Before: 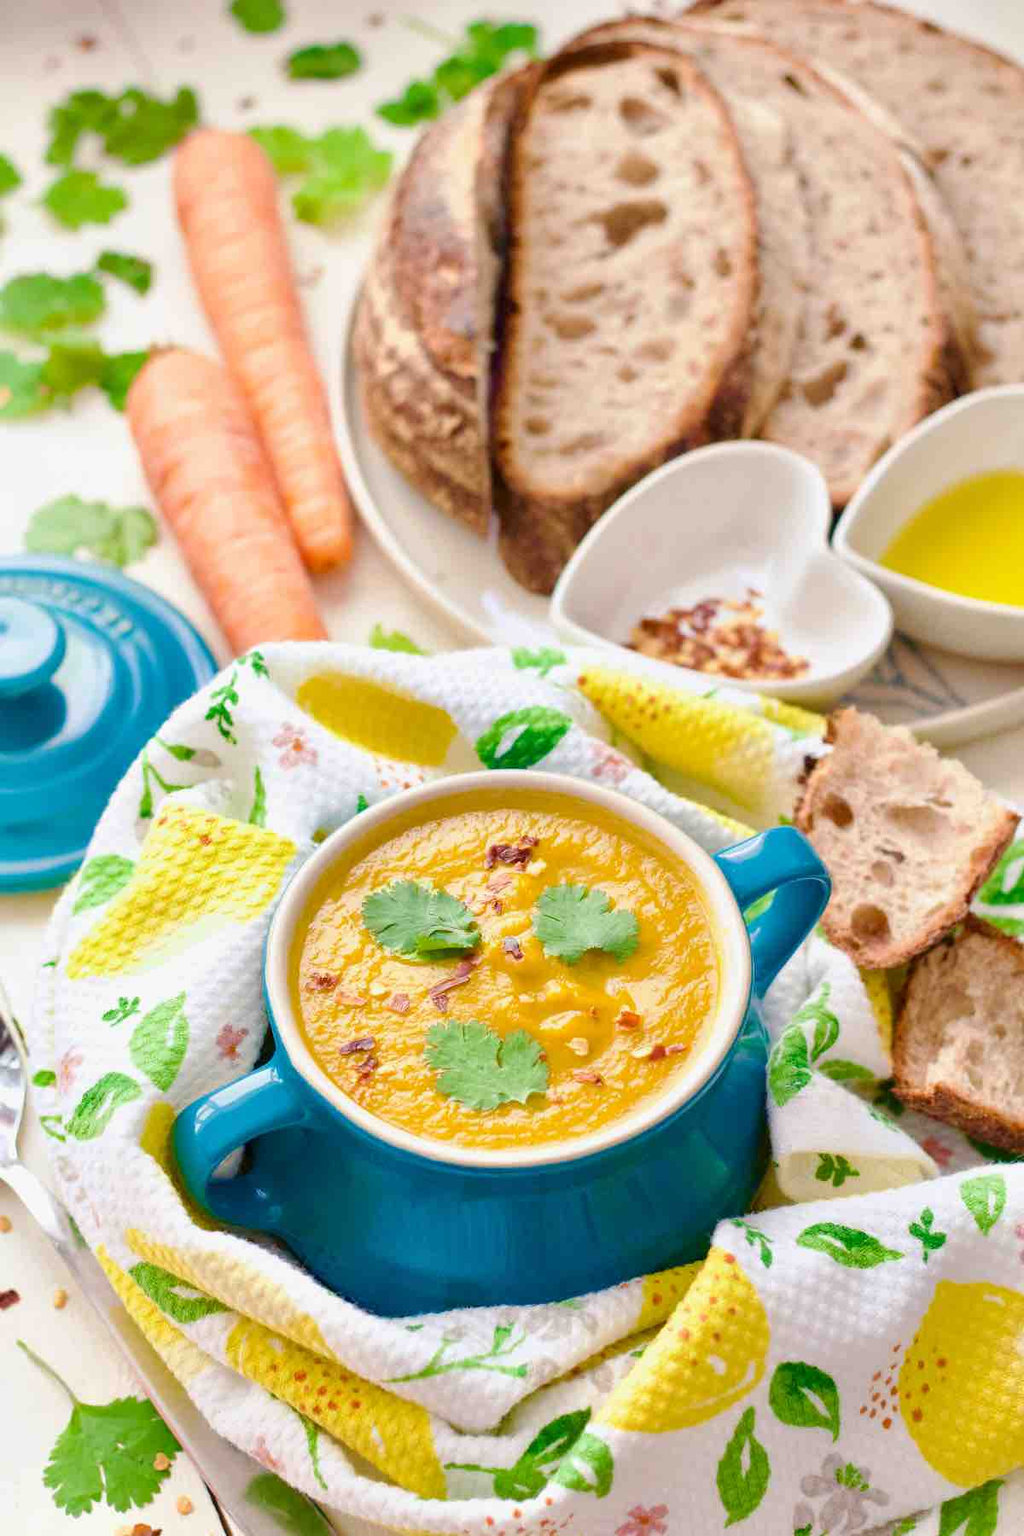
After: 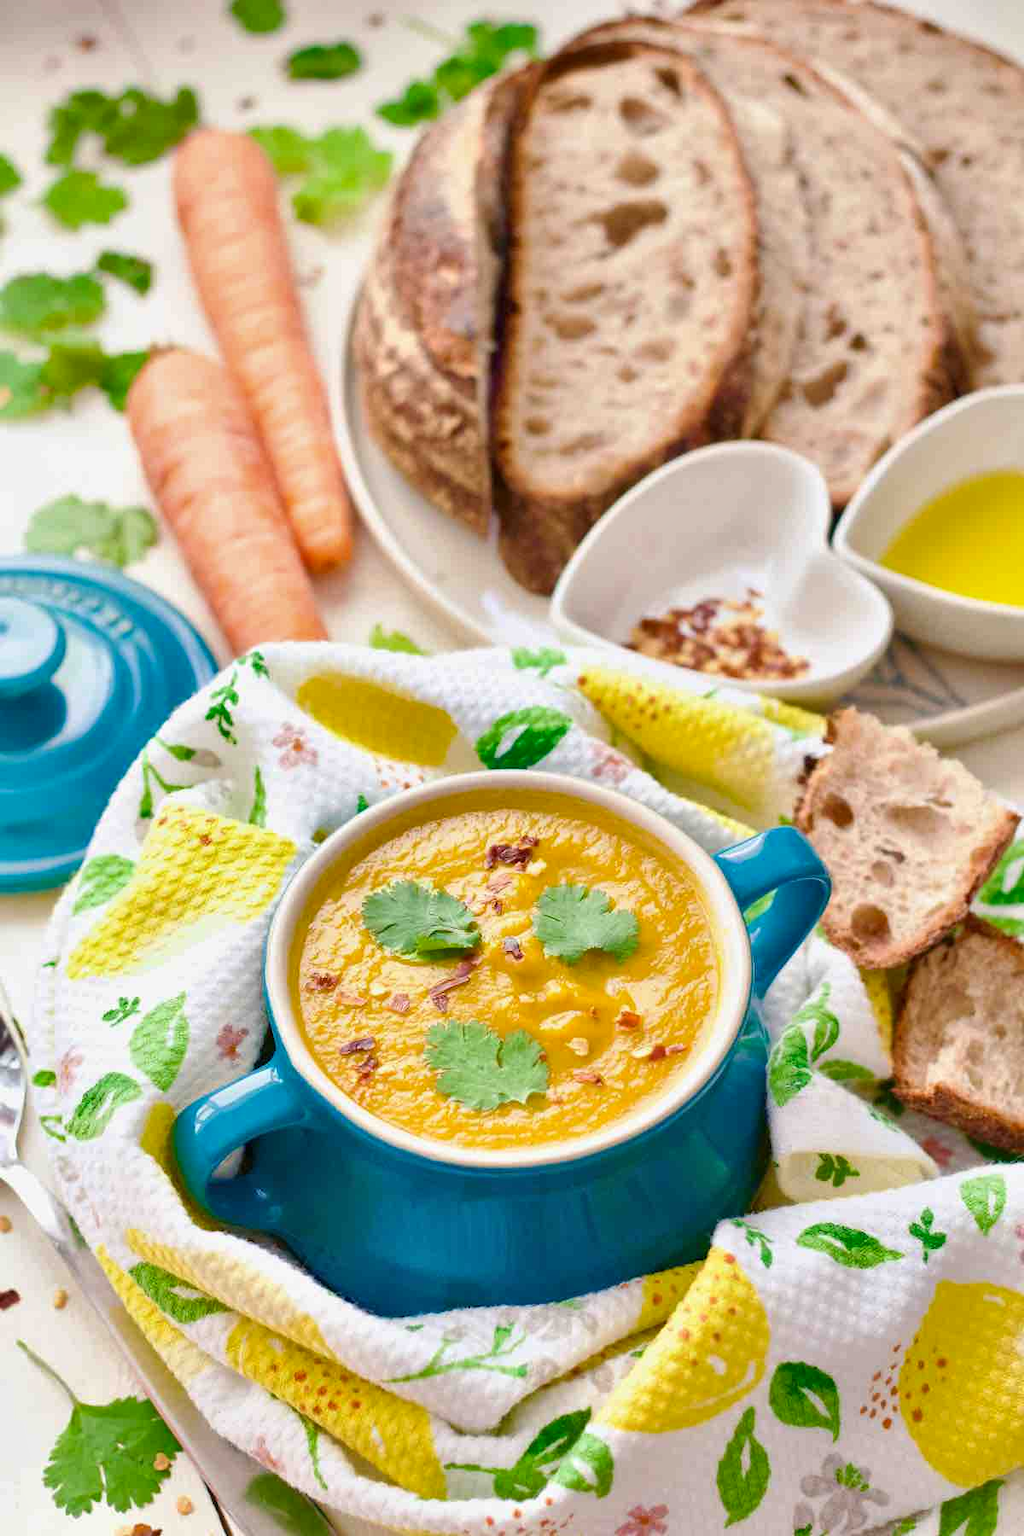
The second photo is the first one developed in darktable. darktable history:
tone equalizer: on, module defaults
shadows and highlights: shadows -88.03, highlights -35.45, shadows color adjustment 99.15%, highlights color adjustment 0%, soften with gaussian
